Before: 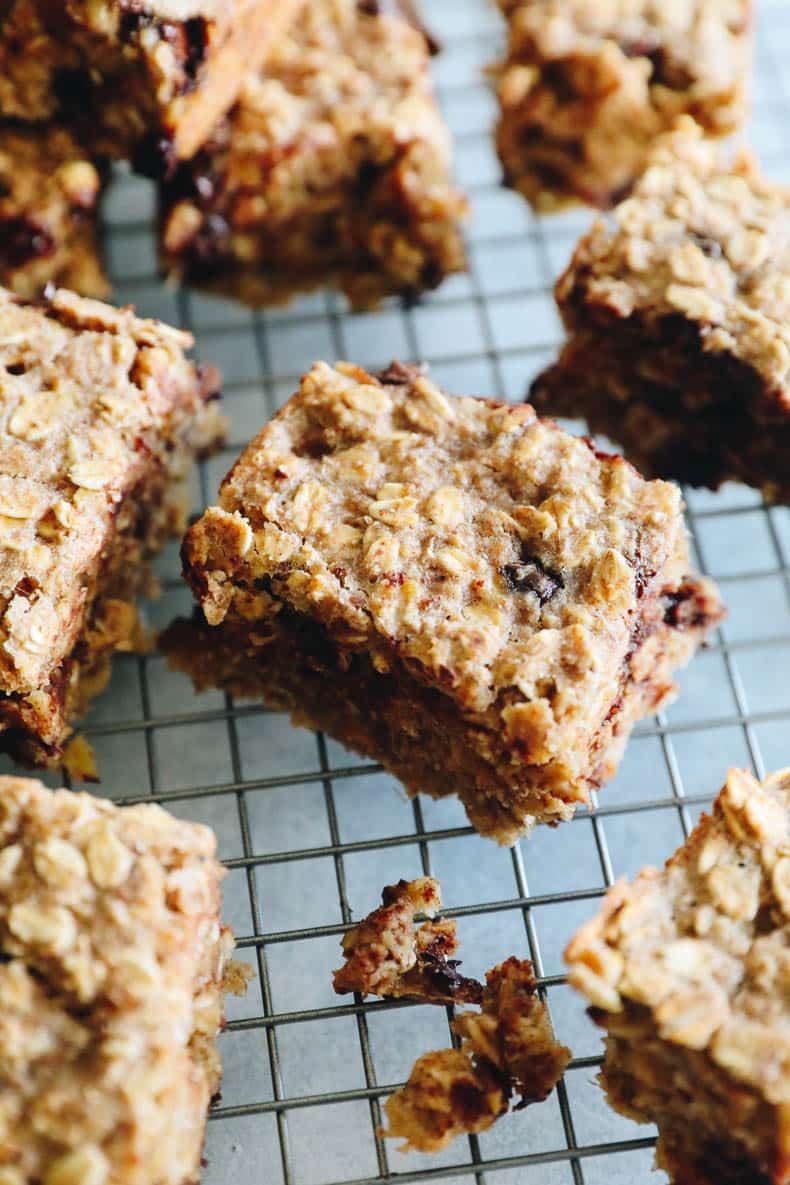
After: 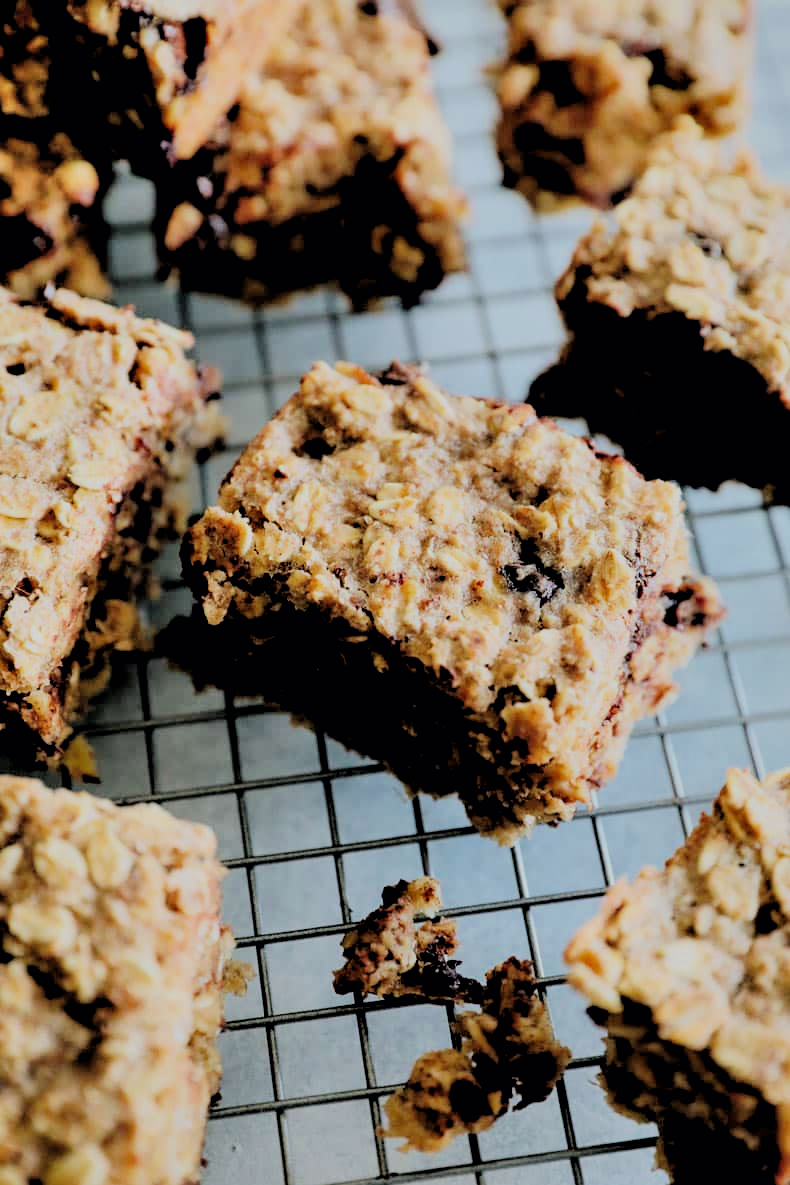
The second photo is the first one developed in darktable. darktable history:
filmic rgb: black relative exposure -7.15 EV, white relative exposure 5.36 EV, hardness 3.02, color science v6 (2022)
rgb levels: levels [[0.034, 0.472, 0.904], [0, 0.5, 1], [0, 0.5, 1]]
shadows and highlights: low approximation 0.01, soften with gaussian
